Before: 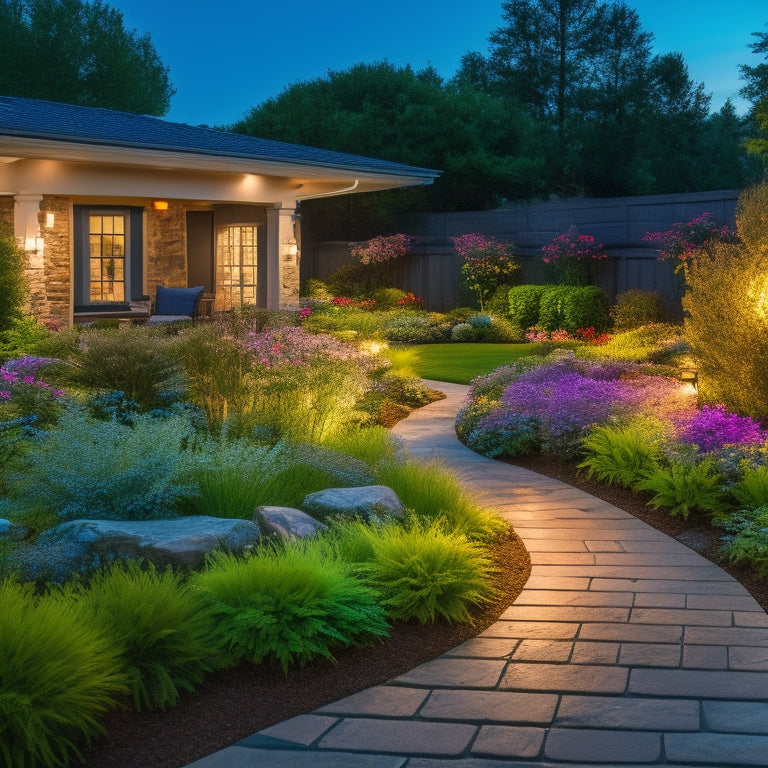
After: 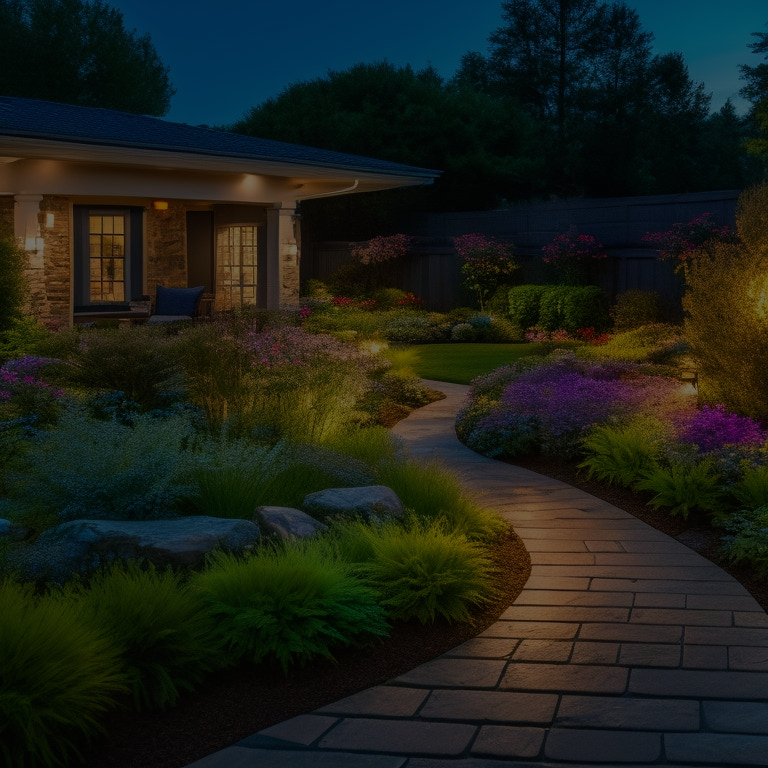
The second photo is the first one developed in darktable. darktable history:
exposure: exposure -2.432 EV, compensate highlight preservation false
